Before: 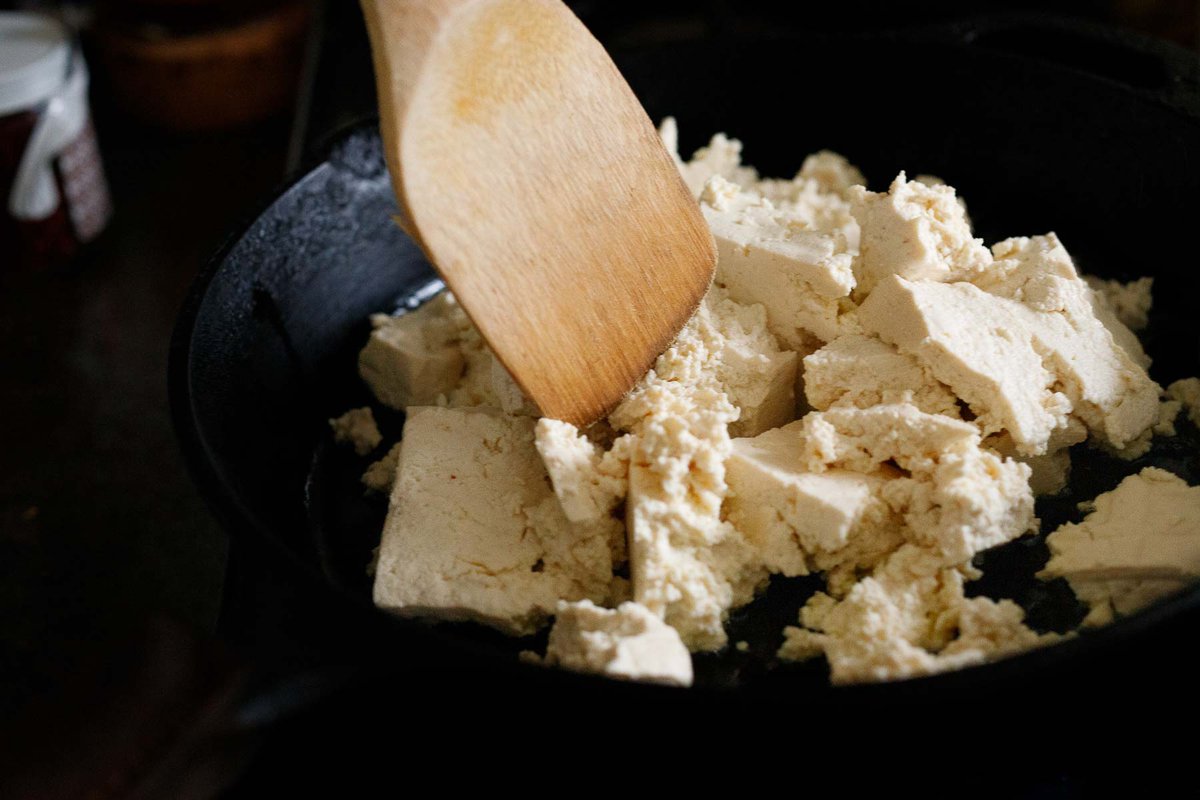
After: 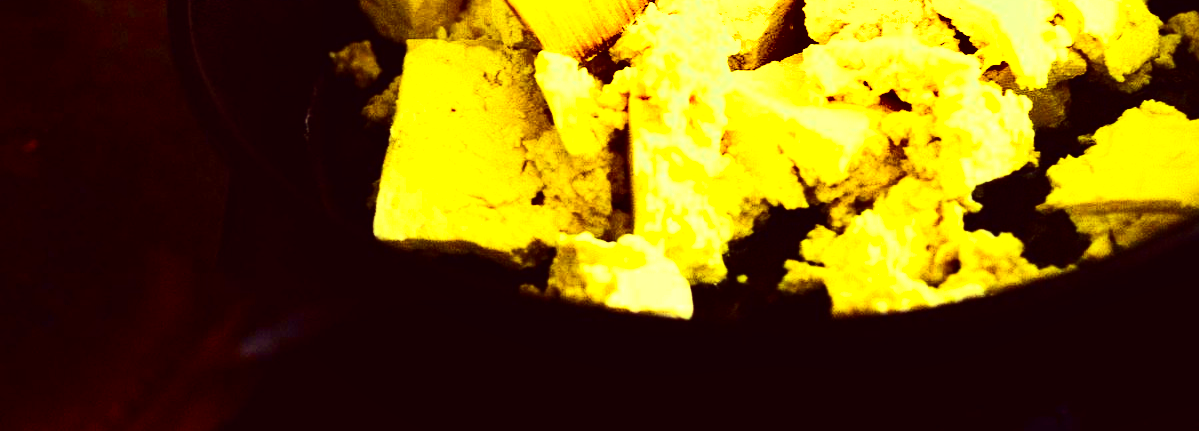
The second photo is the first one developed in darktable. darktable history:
crop and rotate: top 46.038%, right 0.083%
contrast brightness saturation: contrast 0.277
exposure: black level correction 0, exposure 1.291 EV, compensate highlight preservation false
shadows and highlights: shadows color adjustment 97.67%, soften with gaussian
color correction: highlights a* -0.605, highlights b* 39.58, shadows a* 9.24, shadows b* -0.887
tone equalizer: -8 EV -0.754 EV, -7 EV -0.695 EV, -6 EV -0.608 EV, -5 EV -0.374 EV, -3 EV 0.369 EV, -2 EV 0.6 EV, -1 EV 0.679 EV, +0 EV 0.766 EV, edges refinement/feathering 500, mask exposure compensation -1.57 EV, preserve details no
color balance rgb: power › chroma 1.551%, power › hue 26.97°, highlights gain › luminance 15.42%, highlights gain › chroma 7.091%, highlights gain › hue 124.01°, perceptual saturation grading › global saturation 25.672%, global vibrance 20%
